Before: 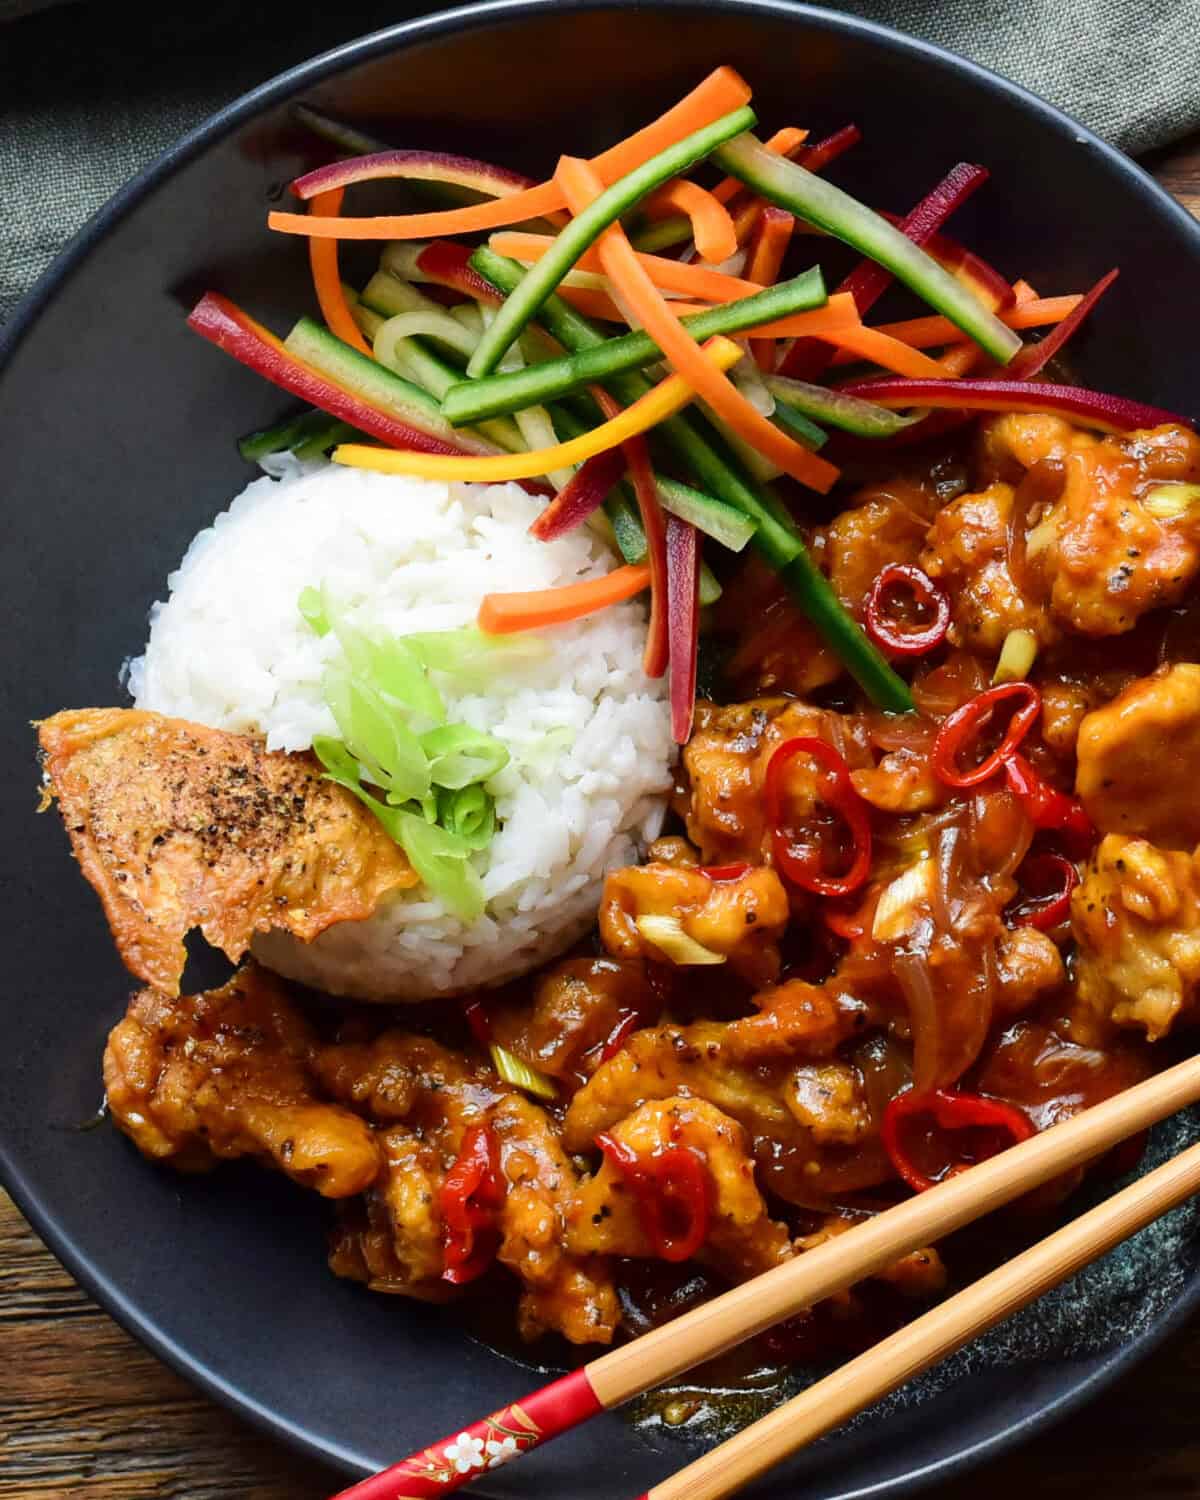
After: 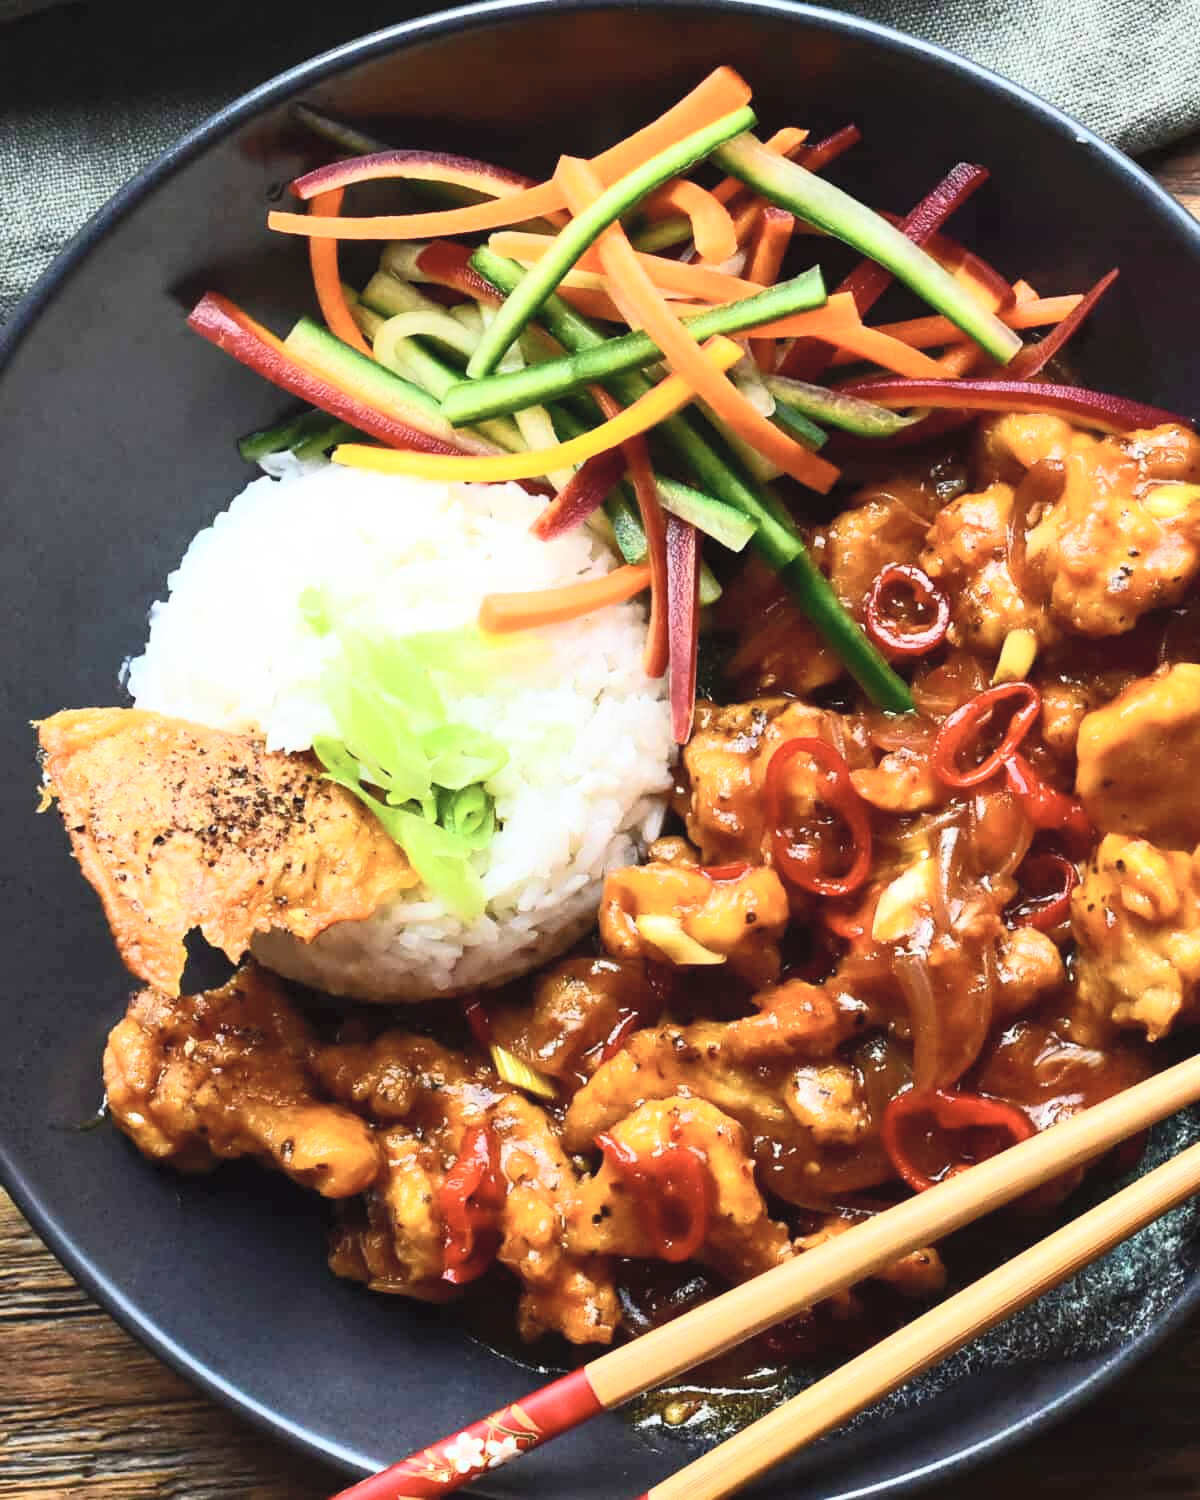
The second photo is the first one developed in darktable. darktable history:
color zones: curves: ch0 [(0.068, 0.464) (0.25, 0.5) (0.48, 0.508) (0.75, 0.536) (0.886, 0.476) (0.967, 0.456)]; ch1 [(0.066, 0.456) (0.25, 0.5) (0.616, 0.508) (0.746, 0.56) (0.934, 0.444)]
contrast brightness saturation: contrast 0.39, brightness 0.53
